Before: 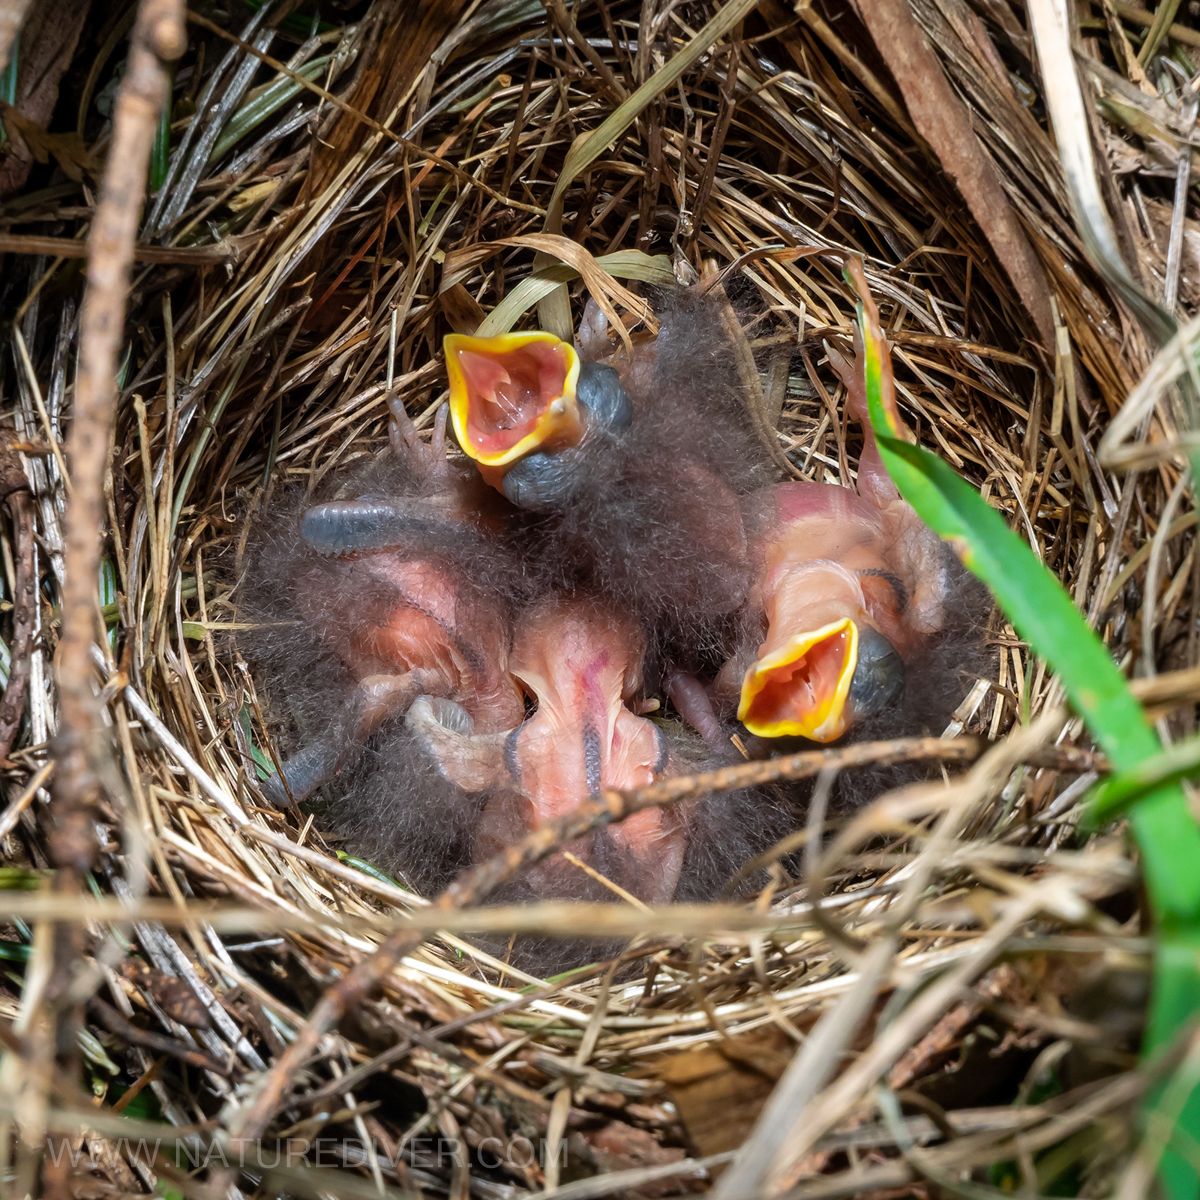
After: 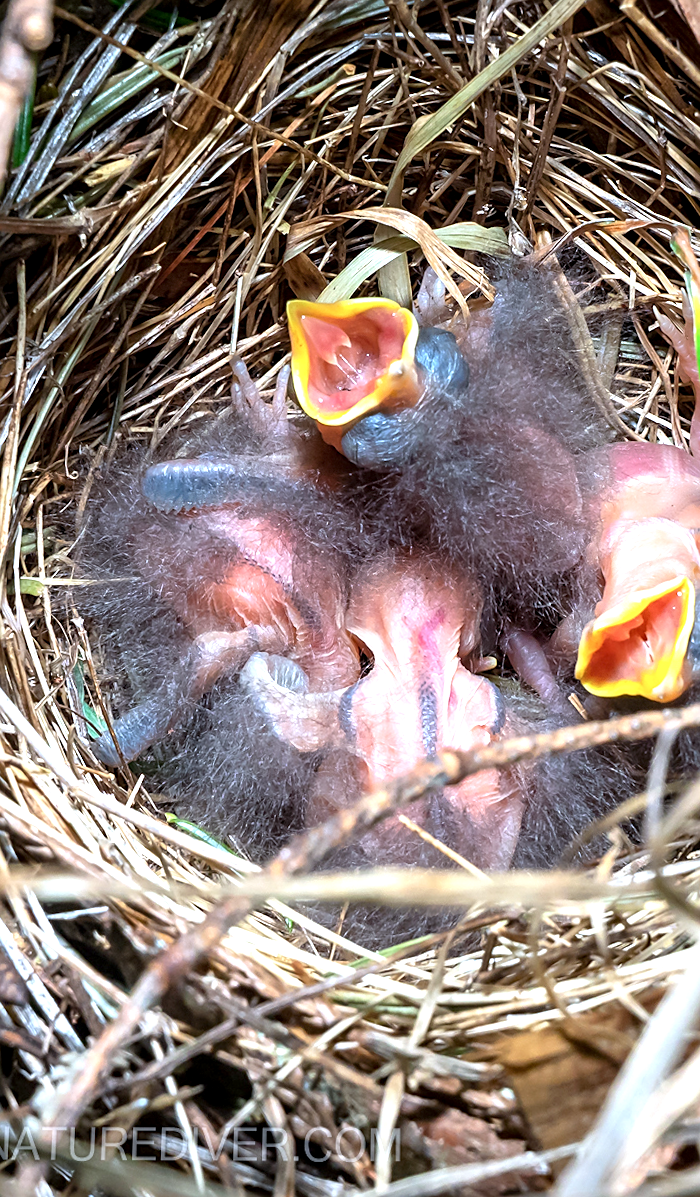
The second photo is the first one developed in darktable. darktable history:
exposure: black level correction 0.001, exposure 1 EV, compensate highlight preservation false
crop: left 10.644%, right 26.528%
color calibration: x 0.38, y 0.391, temperature 4086.74 K
rotate and perspective: rotation 0.215°, lens shift (vertical) -0.139, crop left 0.069, crop right 0.939, crop top 0.002, crop bottom 0.996
sharpen: on, module defaults
